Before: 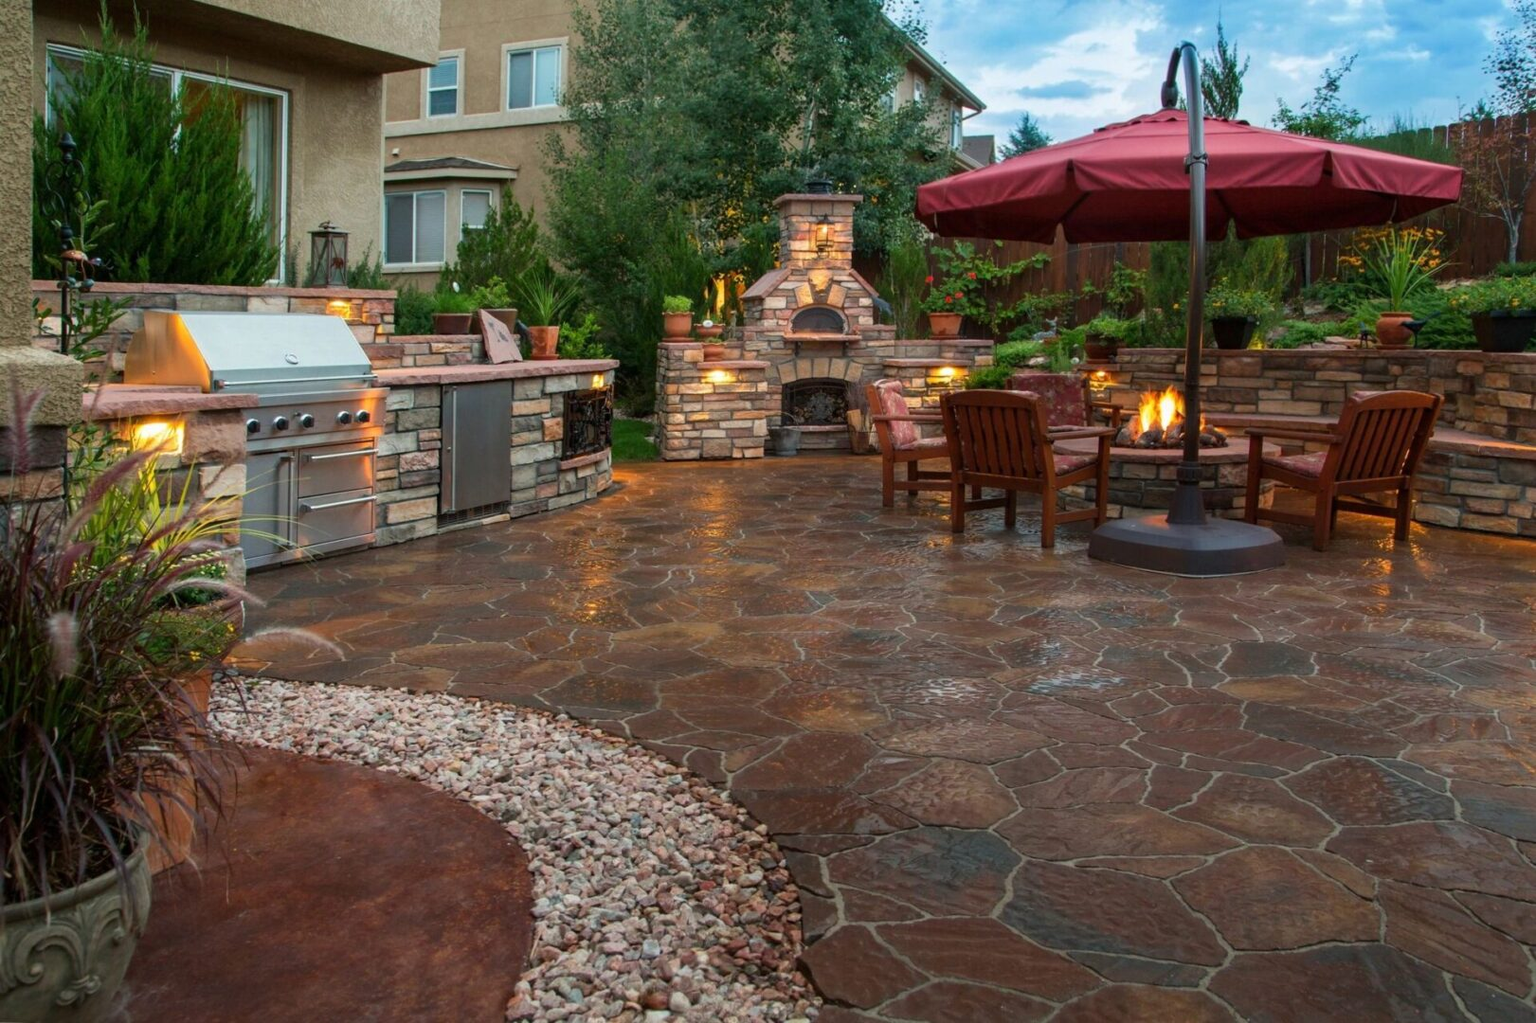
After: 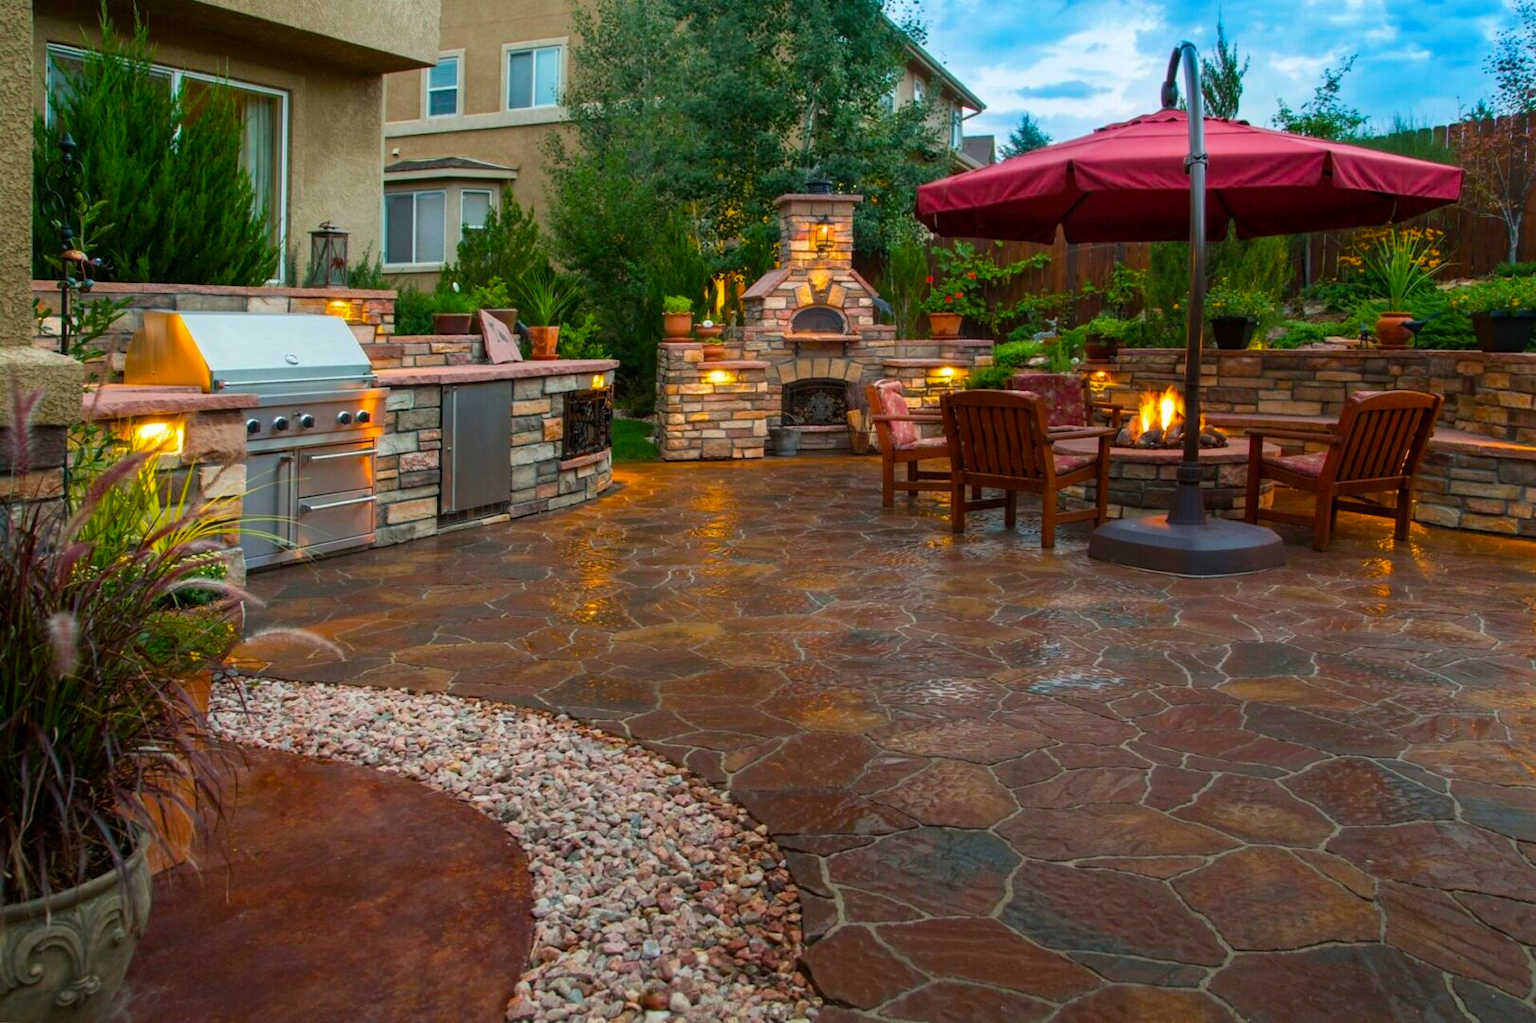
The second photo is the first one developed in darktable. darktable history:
color balance rgb: perceptual saturation grading › global saturation 31.062%, global vibrance 20%
